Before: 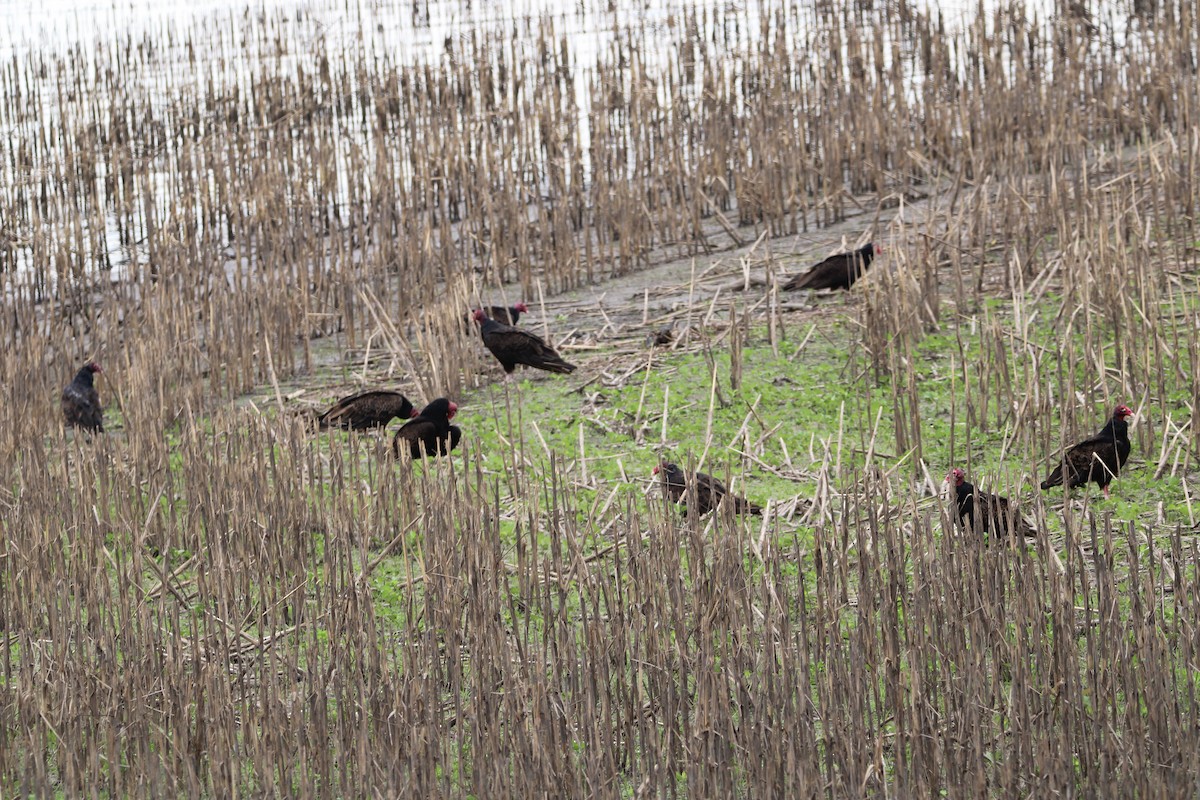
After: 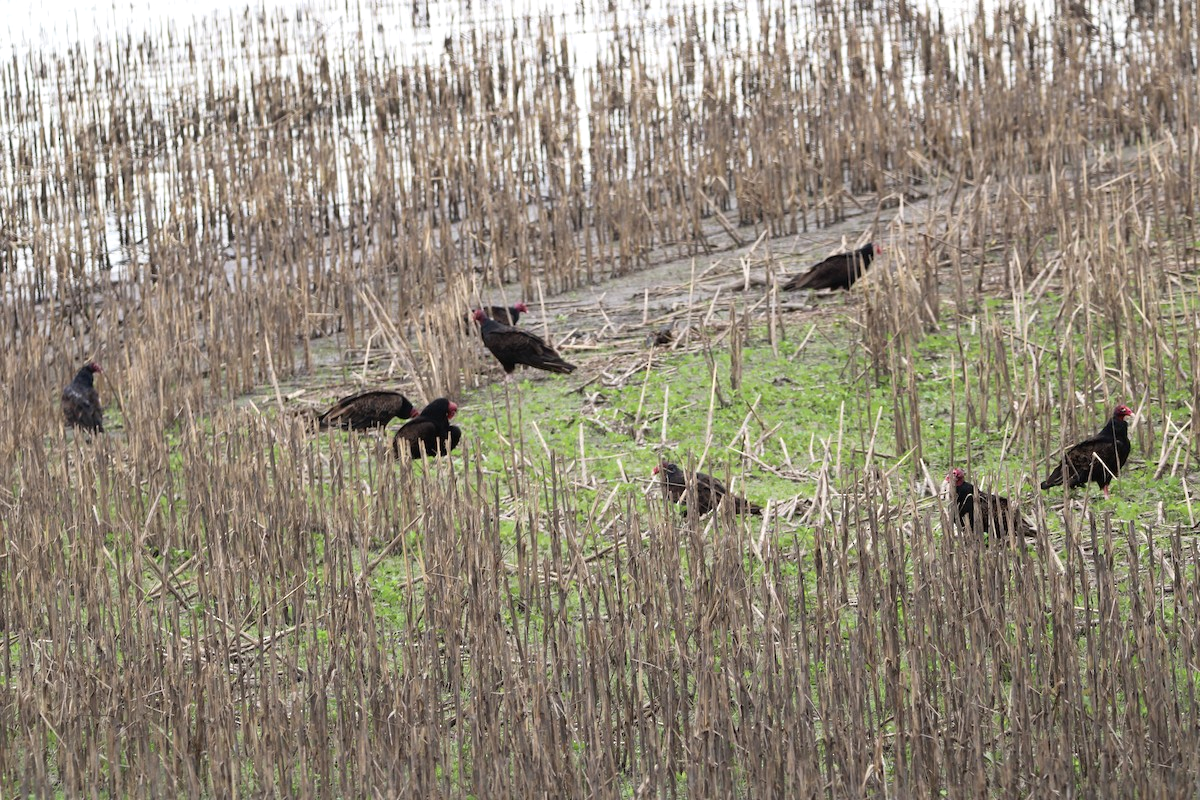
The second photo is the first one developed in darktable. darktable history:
exposure: exposure 0.174 EV, compensate highlight preservation false
